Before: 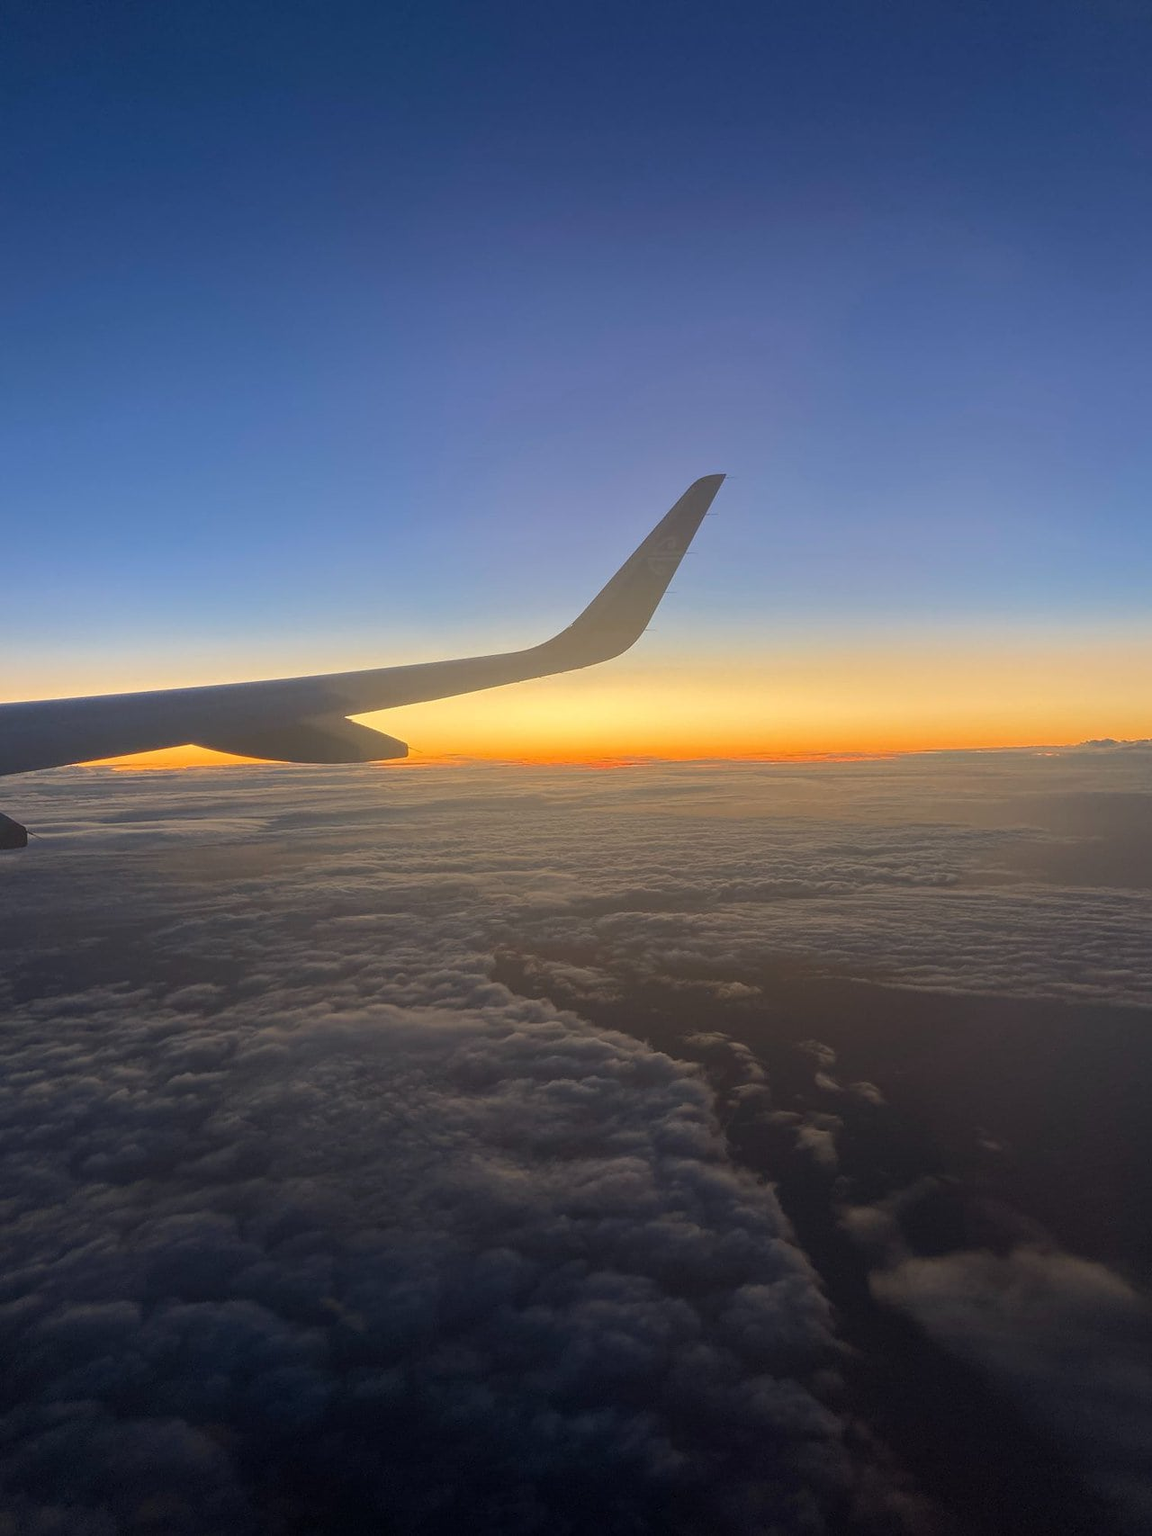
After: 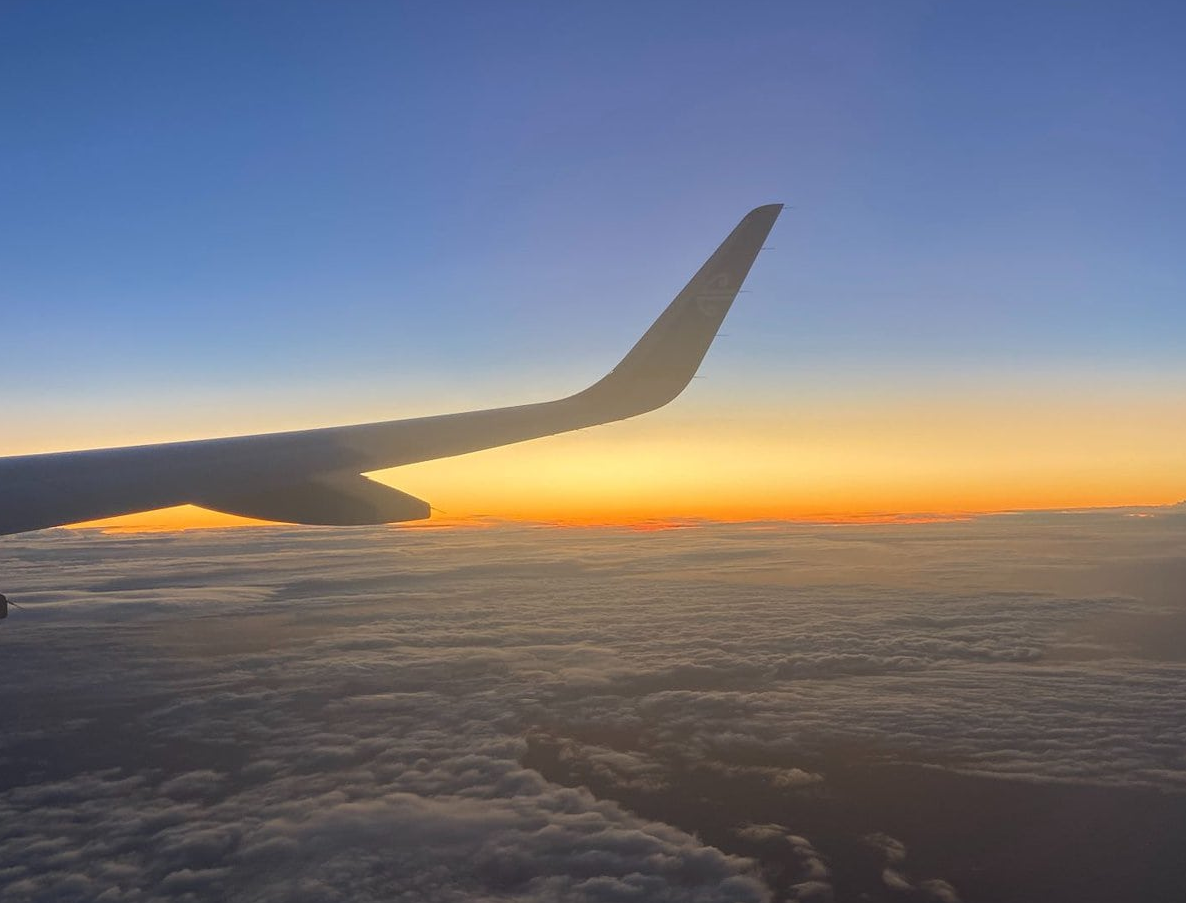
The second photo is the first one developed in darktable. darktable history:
crop: left 1.841%, top 18.974%, right 5.453%, bottom 28.114%
